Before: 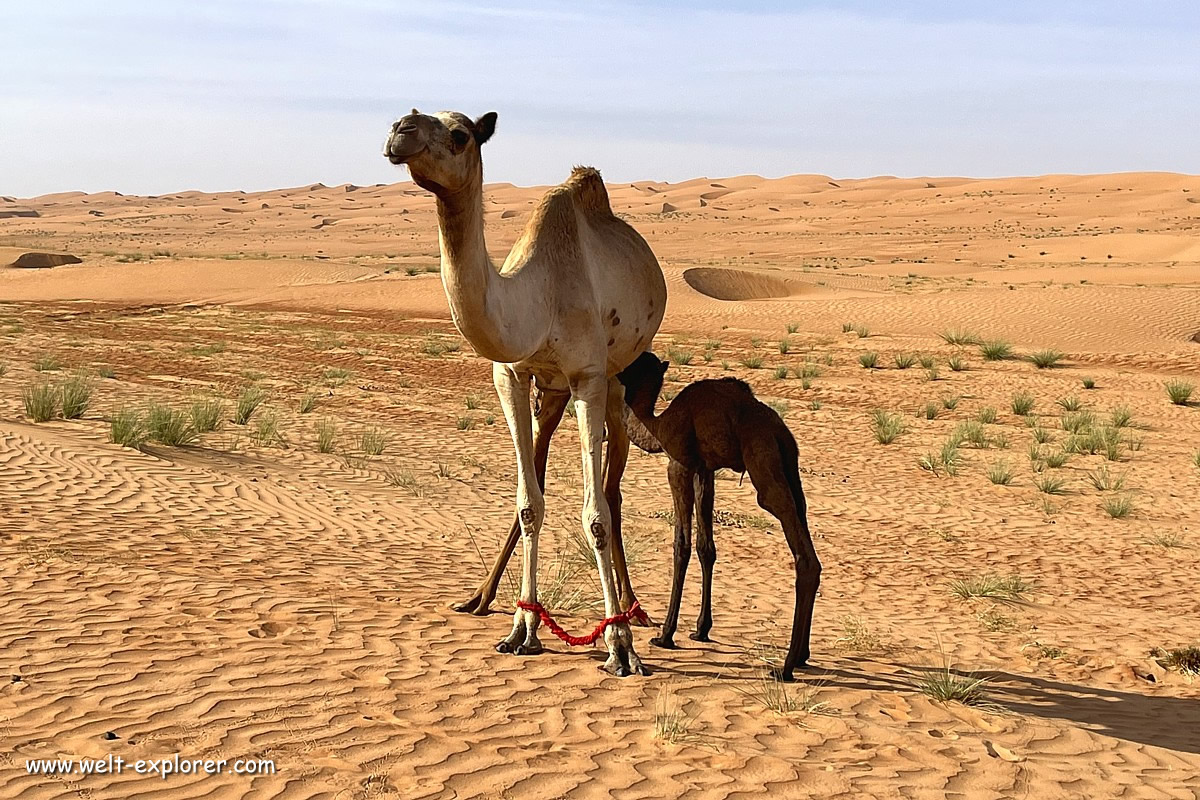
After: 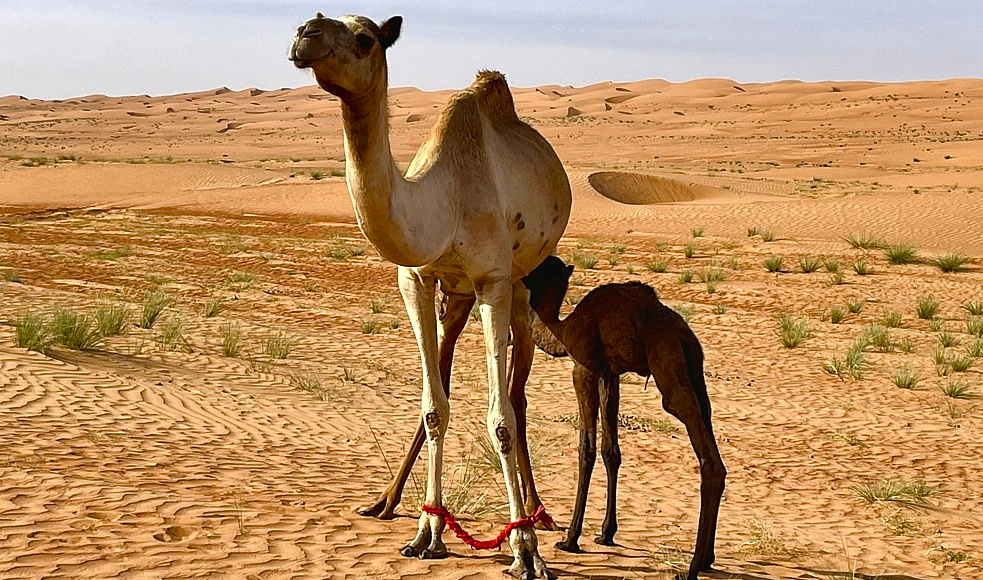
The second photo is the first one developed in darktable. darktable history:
crop: left 7.921%, top 12.008%, right 10.094%, bottom 15.422%
color balance rgb: shadows lift › chroma 0.837%, shadows lift › hue 109.96°, perceptual saturation grading › global saturation 9.42%, perceptual saturation grading › highlights -13.671%, perceptual saturation grading › mid-tones 14.27%, perceptual saturation grading › shadows 22.534%, perceptual brilliance grading › global brilliance 2.646%, perceptual brilliance grading › highlights -3.155%, perceptual brilliance grading › shadows 3.604%
shadows and highlights: white point adjustment 1.04, soften with gaussian
